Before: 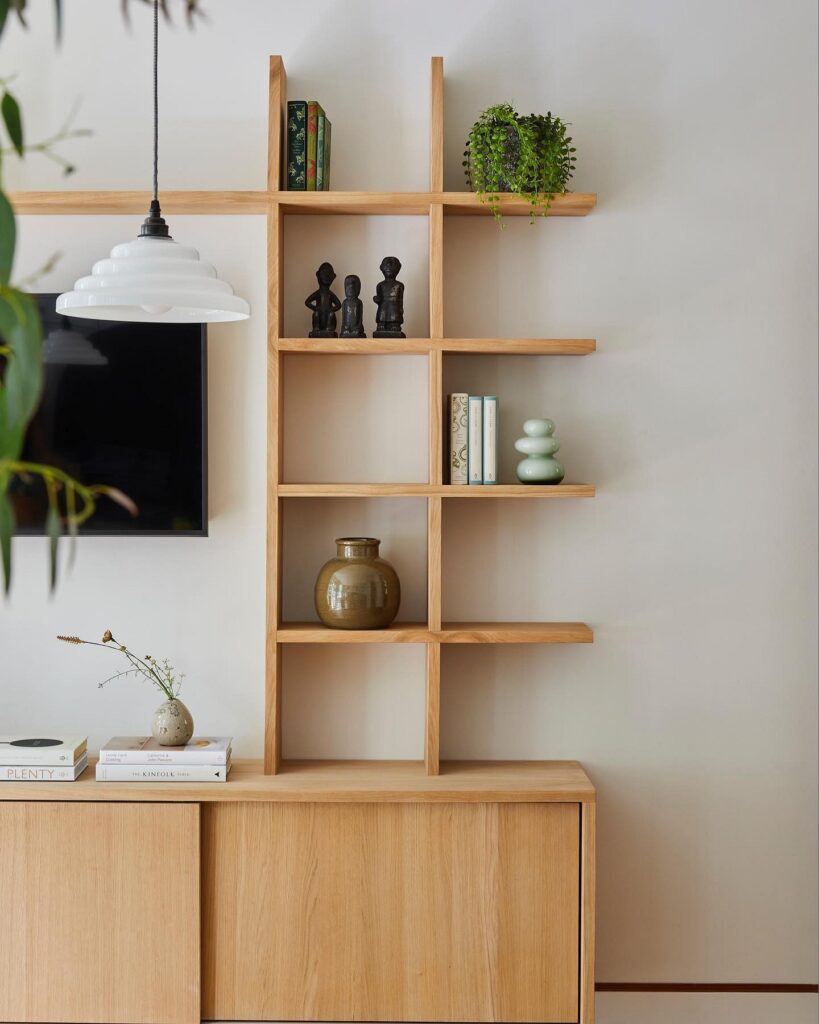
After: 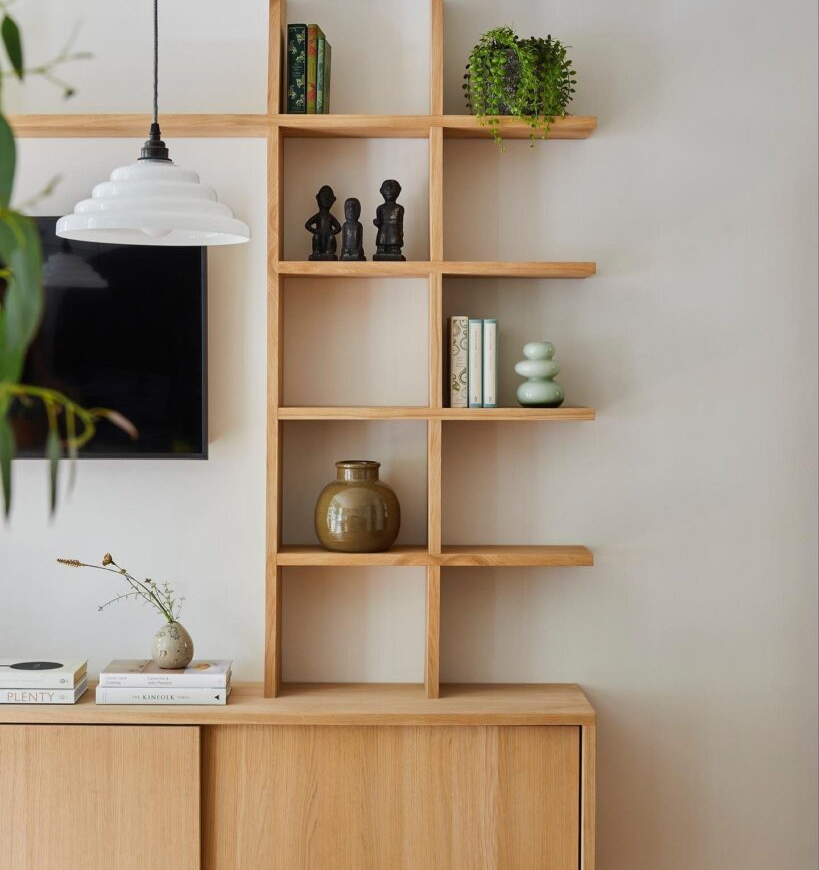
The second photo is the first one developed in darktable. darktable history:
crop: top 7.56%, bottom 7.464%
exposure: compensate highlight preservation false
